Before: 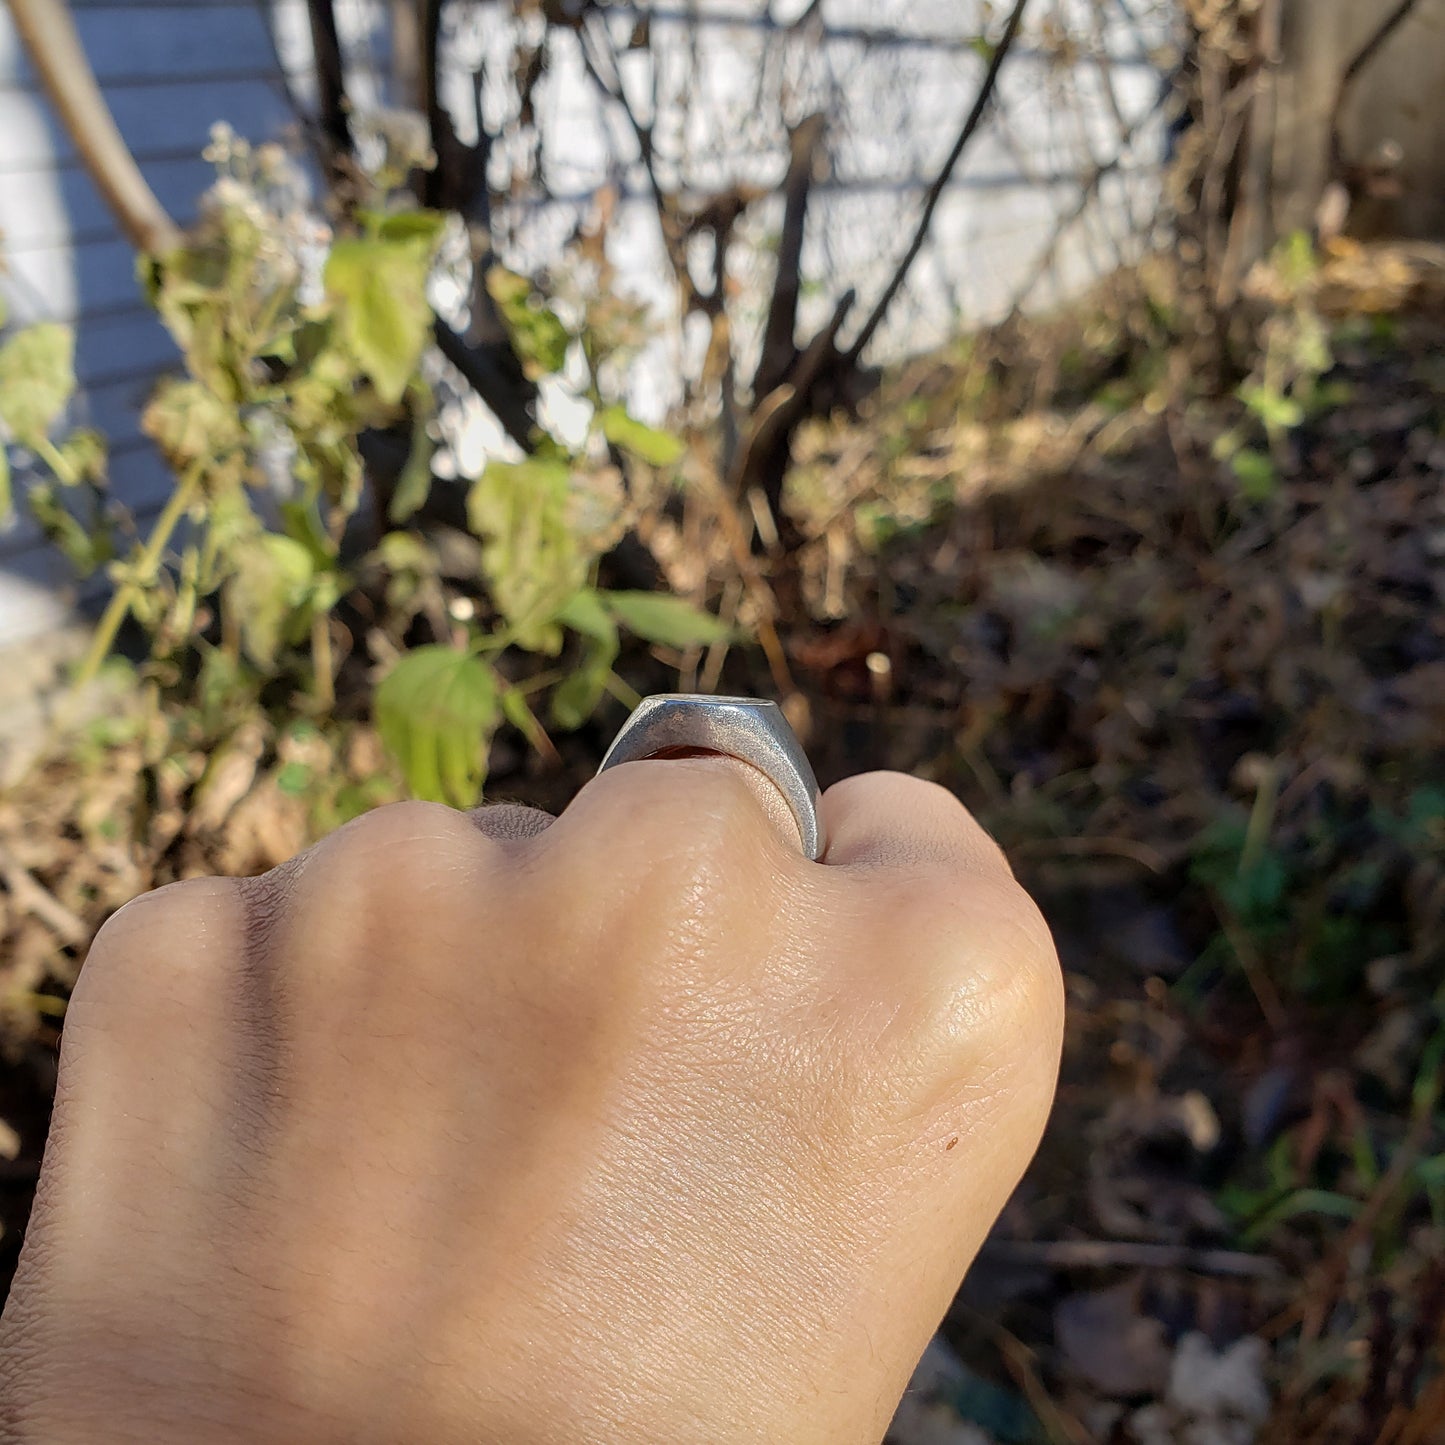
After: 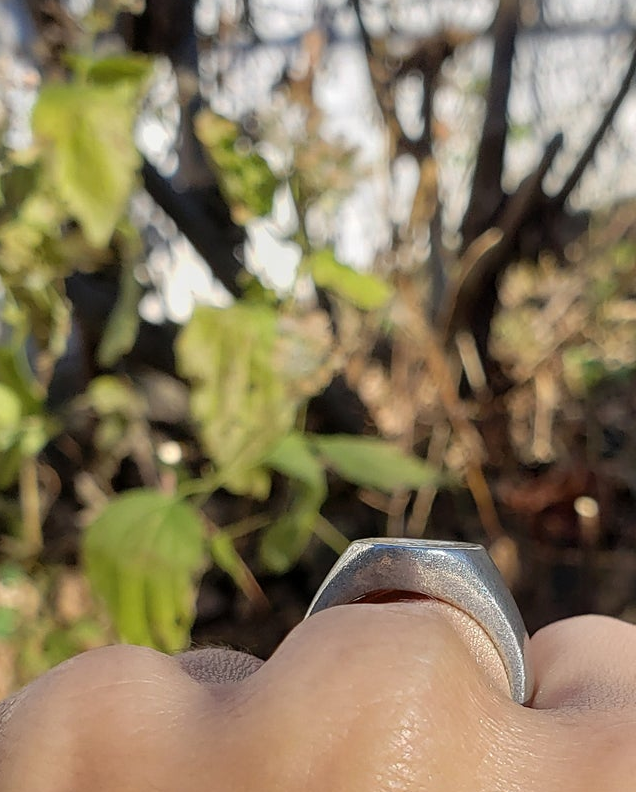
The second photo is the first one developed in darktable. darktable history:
crop: left 20.248%, top 10.86%, right 35.675%, bottom 34.321%
shadows and highlights: shadows 35, highlights -35, soften with gaussian
